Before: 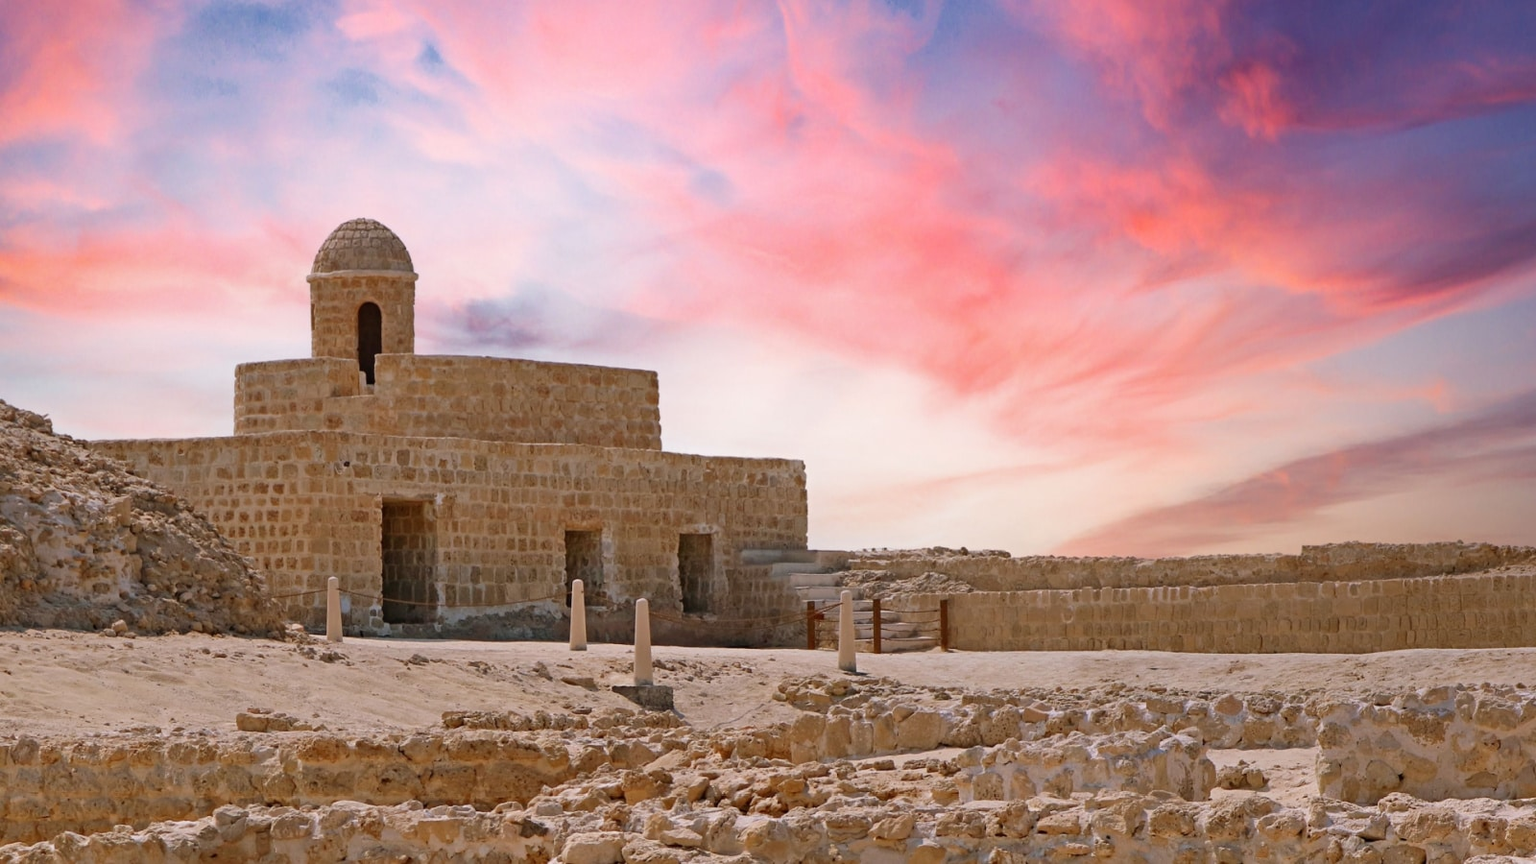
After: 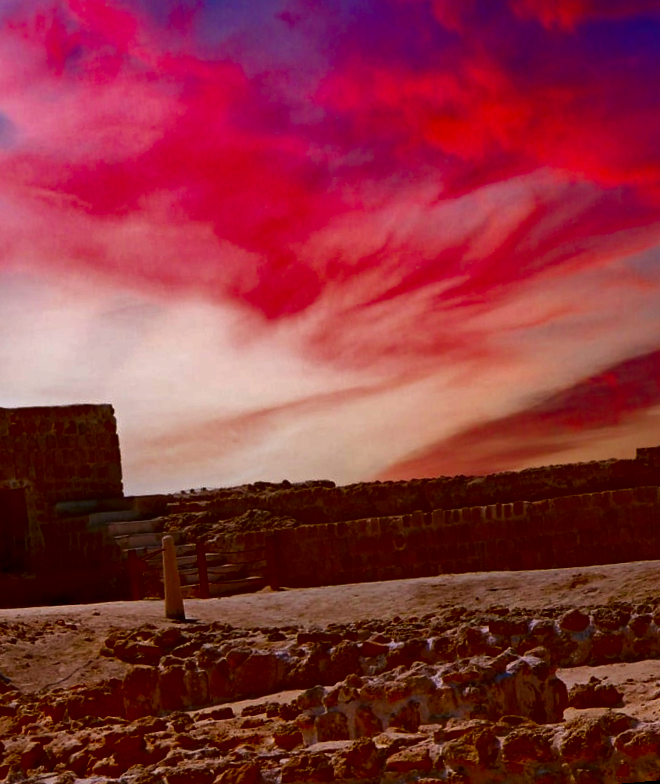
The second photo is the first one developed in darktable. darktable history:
contrast brightness saturation: brightness -1, saturation 1
local contrast: mode bilateral grid, contrast 20, coarseness 50, detail 132%, midtone range 0.2
crop: left 45.721%, top 13.393%, right 14.118%, bottom 10.01%
rotate and perspective: rotation -4.86°, automatic cropping off
shadows and highlights: shadows 35, highlights -35, soften with gaussian
